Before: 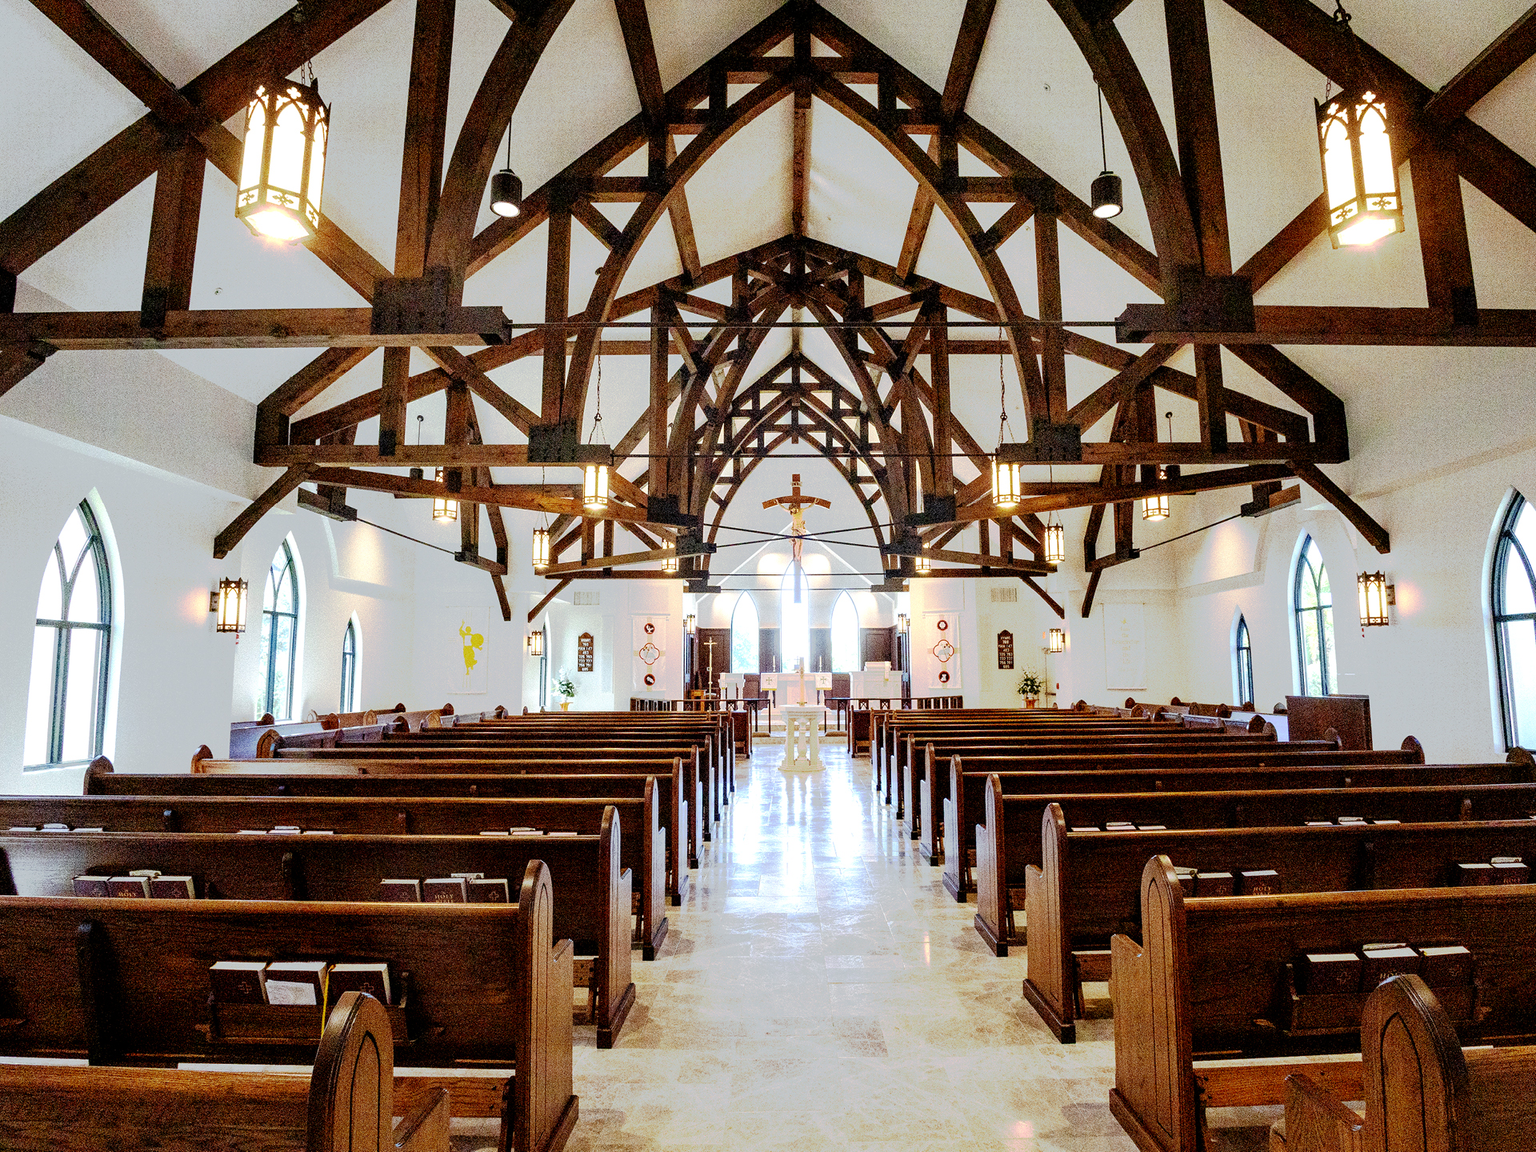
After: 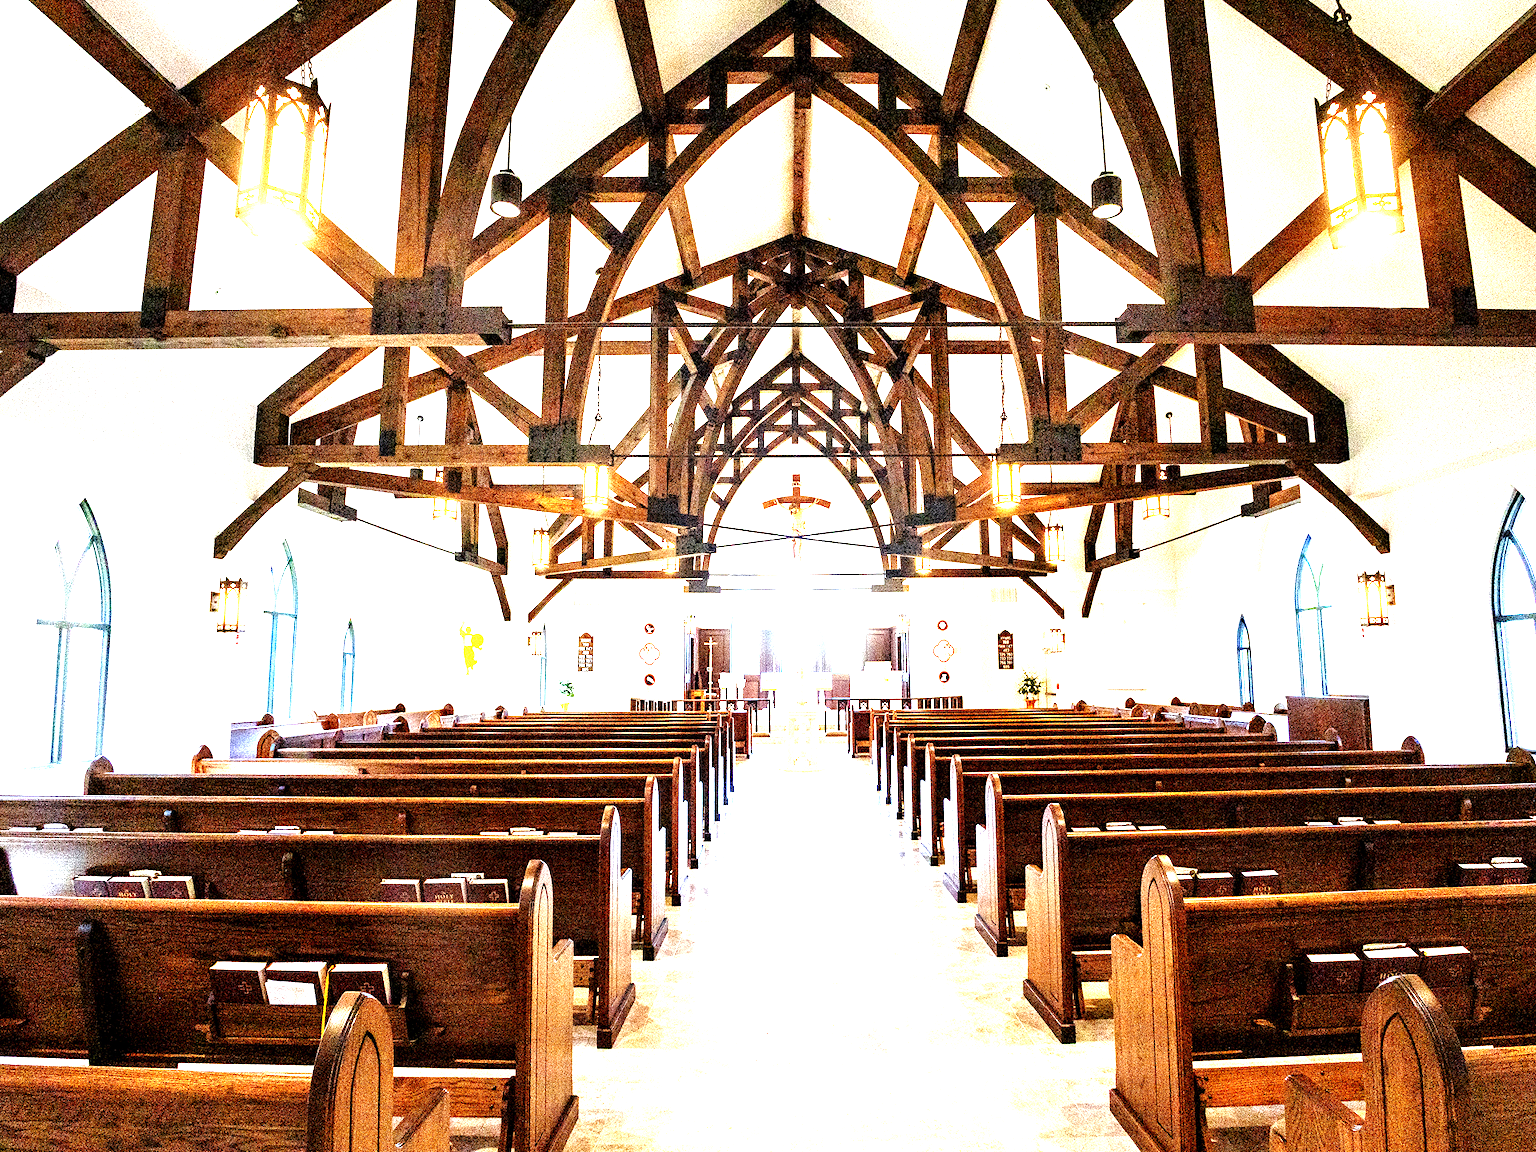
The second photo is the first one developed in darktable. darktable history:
local contrast: highlights 100%, shadows 100%, detail 120%, midtone range 0.2
exposure: black level correction 0, exposure 1.675 EV, compensate exposure bias true, compensate highlight preservation false
